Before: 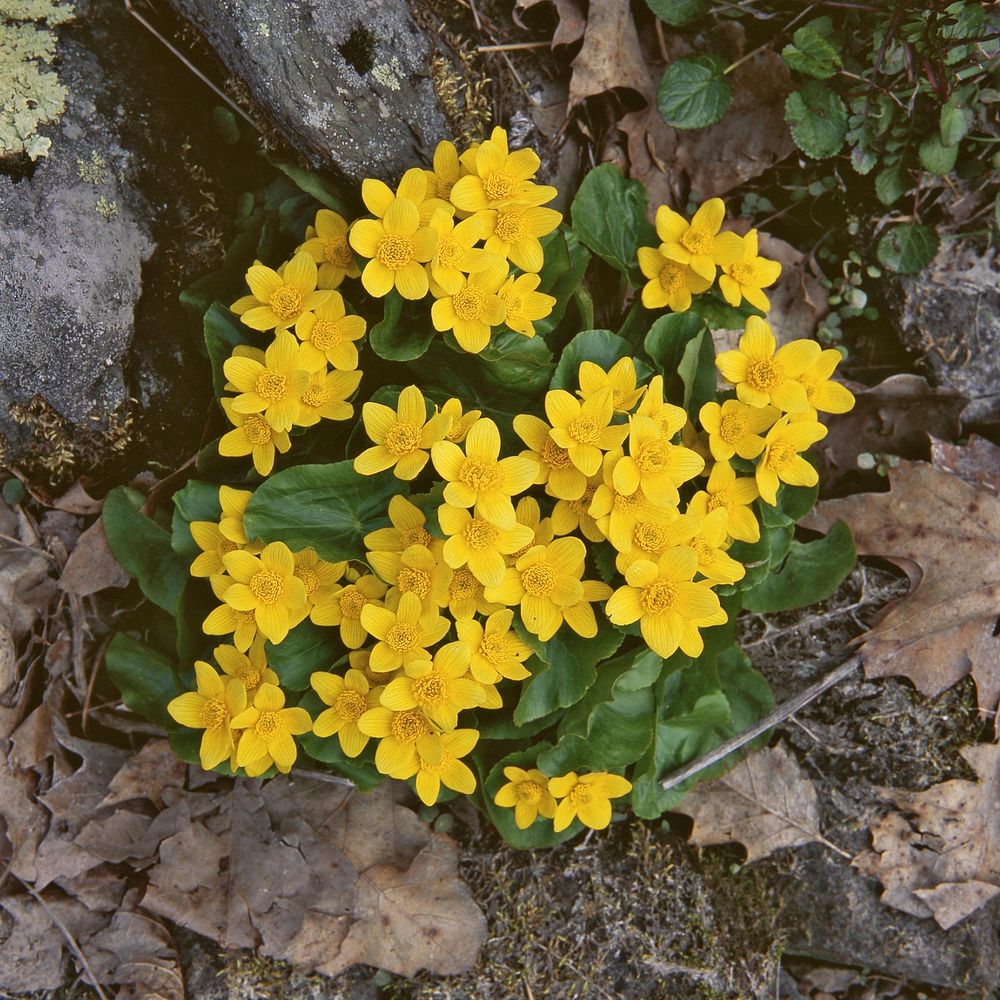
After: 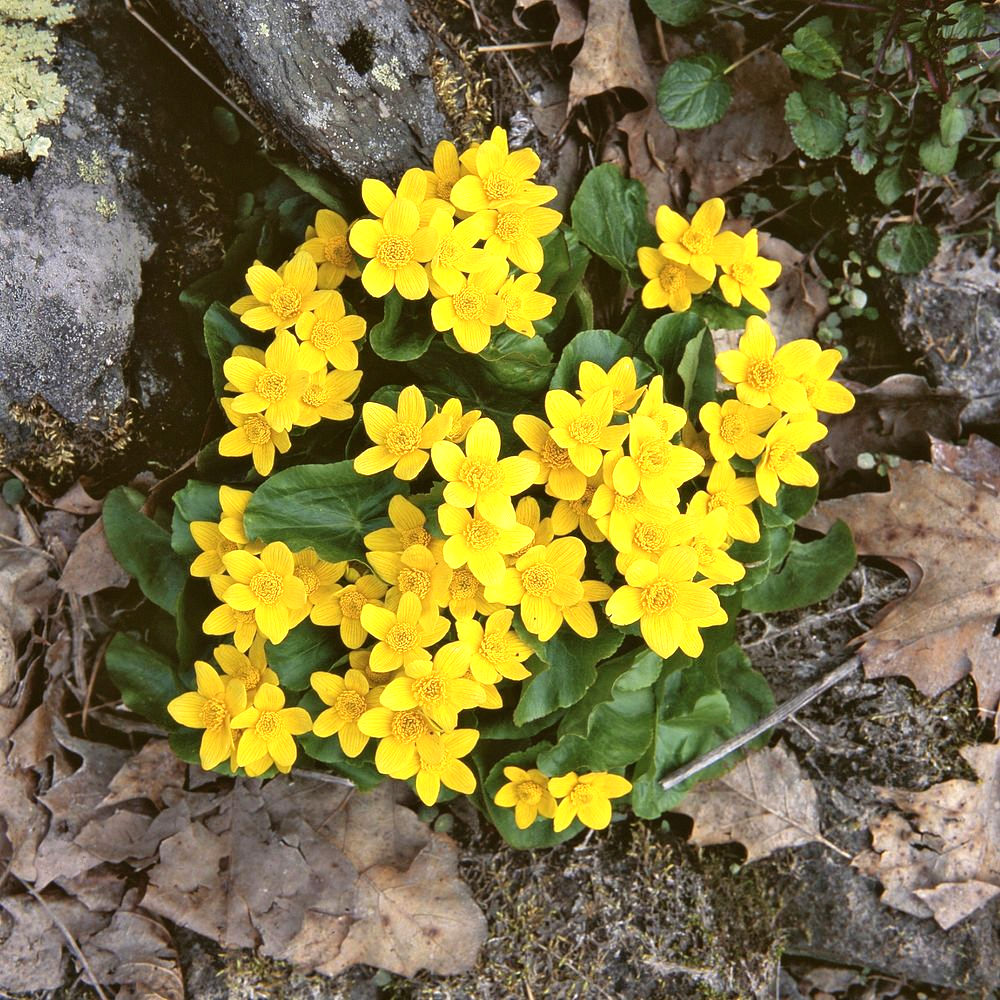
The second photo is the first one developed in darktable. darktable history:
tone equalizer: -8 EV -0.729 EV, -7 EV -0.7 EV, -6 EV -0.566 EV, -5 EV -0.398 EV, -3 EV 0.376 EV, -2 EV 0.6 EV, -1 EV 0.685 EV, +0 EV 0.78 EV
